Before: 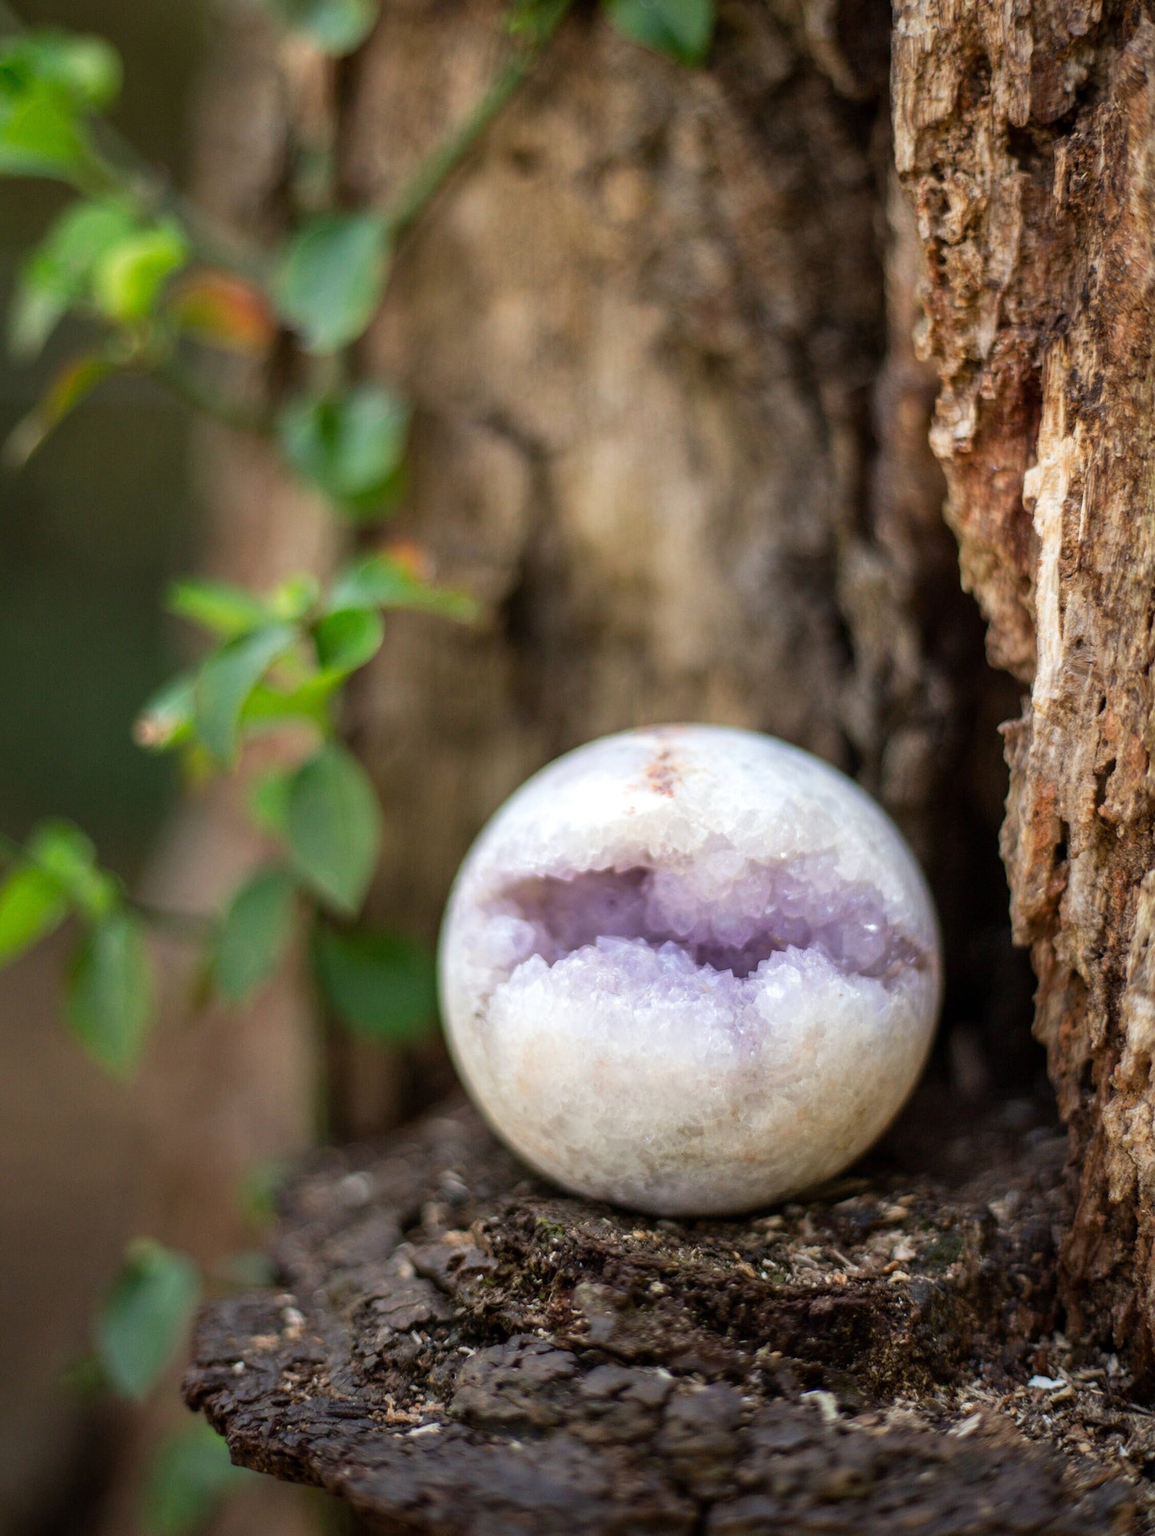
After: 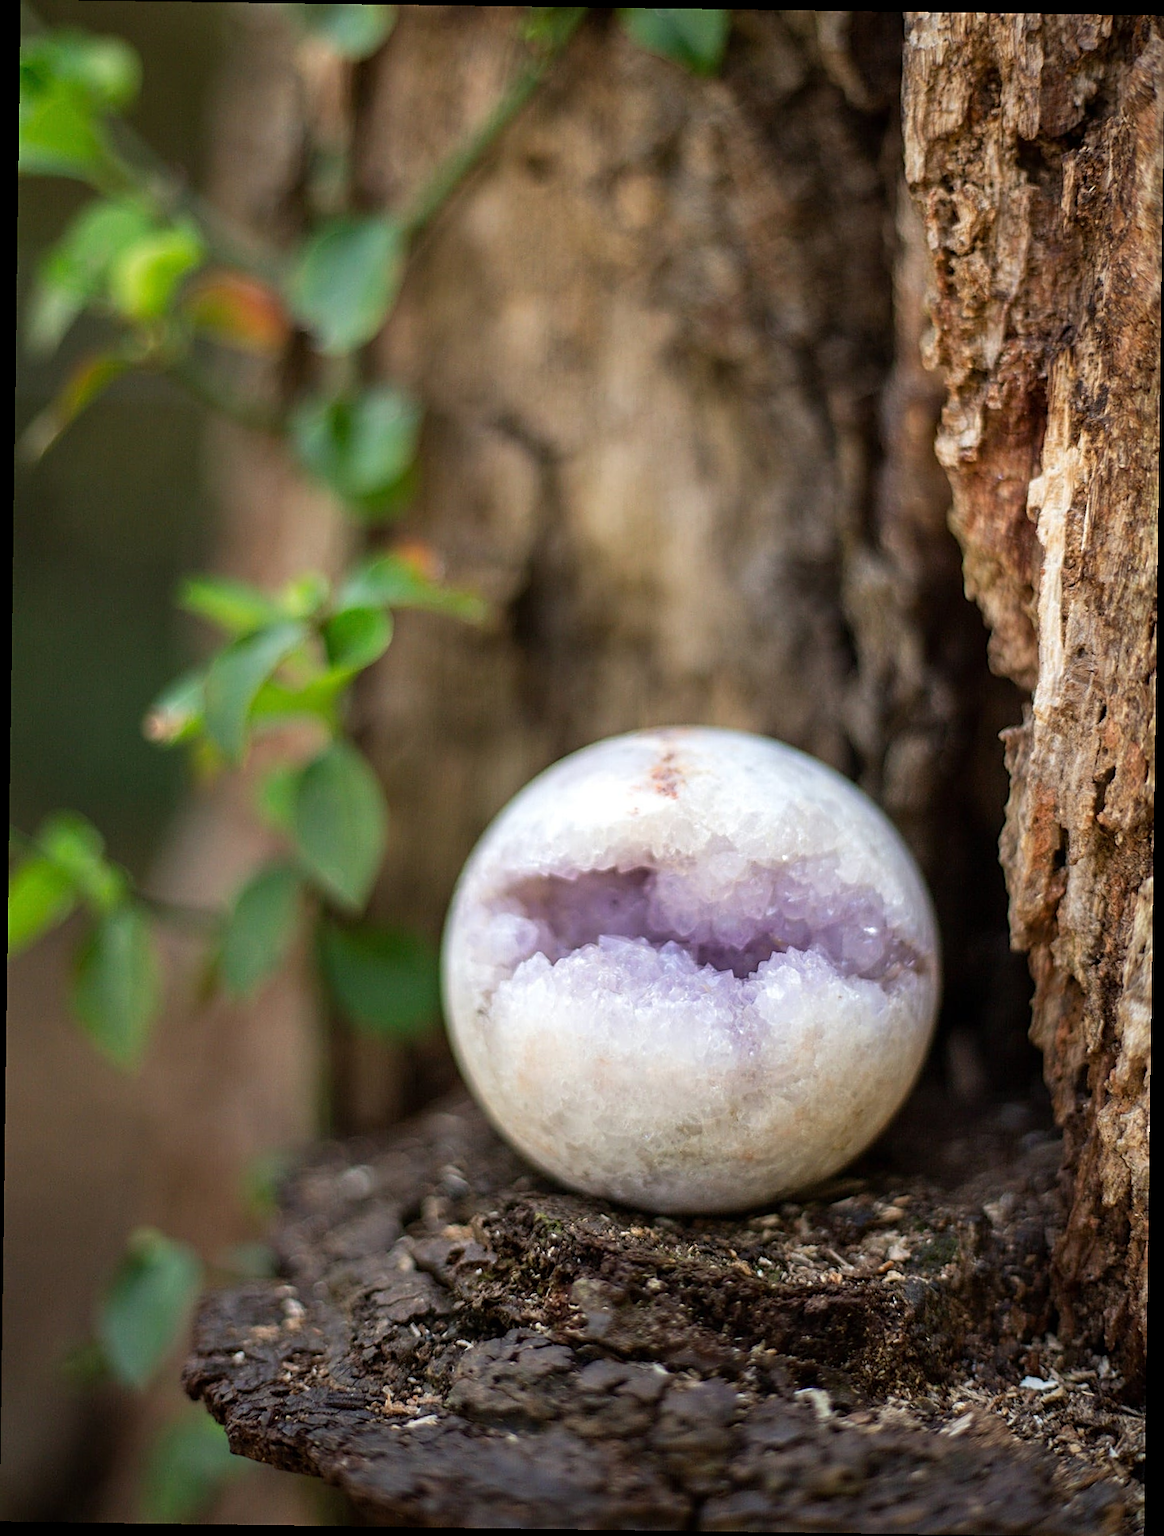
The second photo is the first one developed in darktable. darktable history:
rotate and perspective: rotation 0.8°, automatic cropping off
sharpen: on, module defaults
